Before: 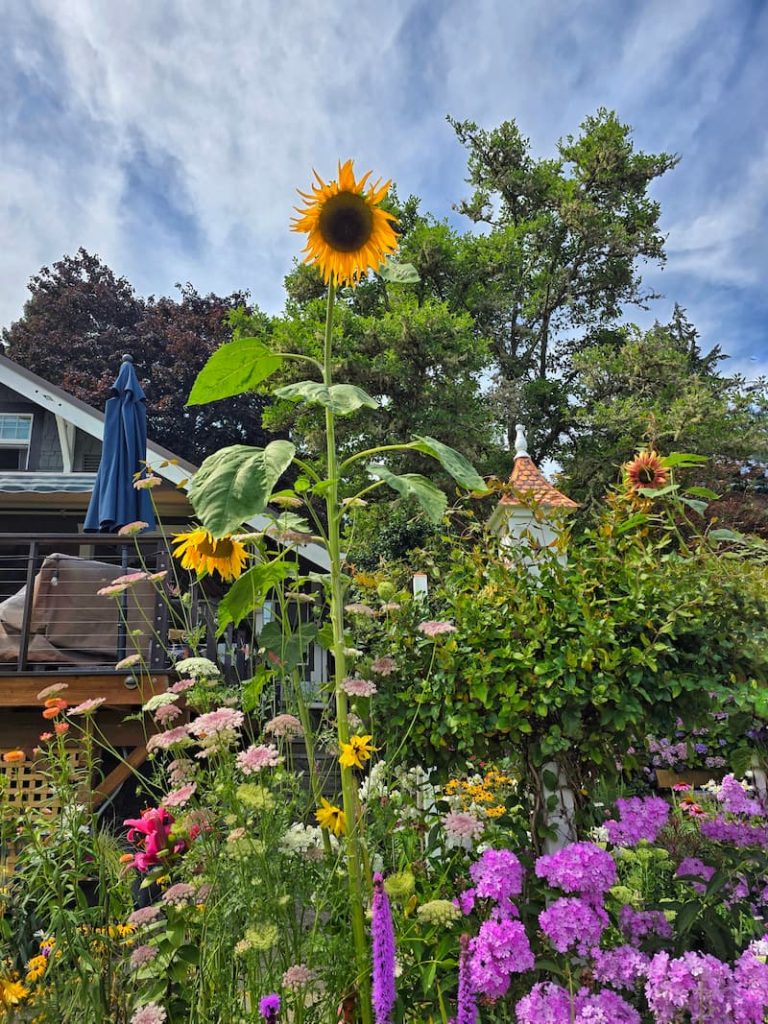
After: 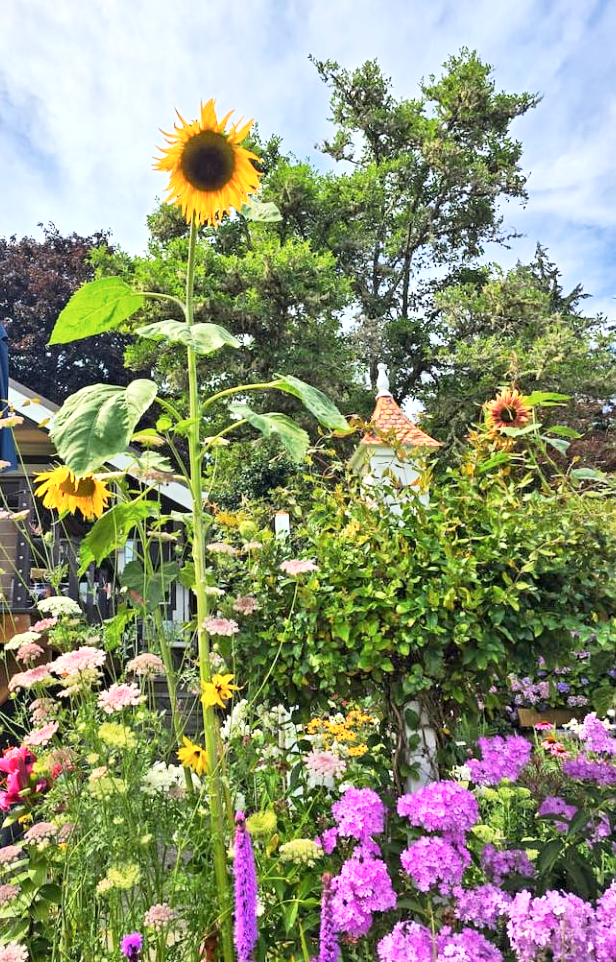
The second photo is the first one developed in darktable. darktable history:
exposure: black level correction 0, exposure 0.929 EV, compensate highlight preservation false
contrast brightness saturation: contrast 0.136
crop and rotate: left 17.973%, top 5.996%, right 1.723%
tone curve: curves: ch0 [(0.013, 0) (0.061, 0.068) (0.239, 0.256) (0.502, 0.505) (0.683, 0.676) (0.761, 0.773) (0.858, 0.858) (0.987, 0.945)]; ch1 [(0, 0) (0.172, 0.123) (0.304, 0.267) (0.414, 0.395) (0.472, 0.473) (0.502, 0.508) (0.521, 0.528) (0.583, 0.595) (0.654, 0.673) (0.728, 0.761) (1, 1)]; ch2 [(0, 0) (0.411, 0.424) (0.485, 0.476) (0.502, 0.502) (0.553, 0.557) (0.57, 0.576) (1, 1)], preserve colors none
